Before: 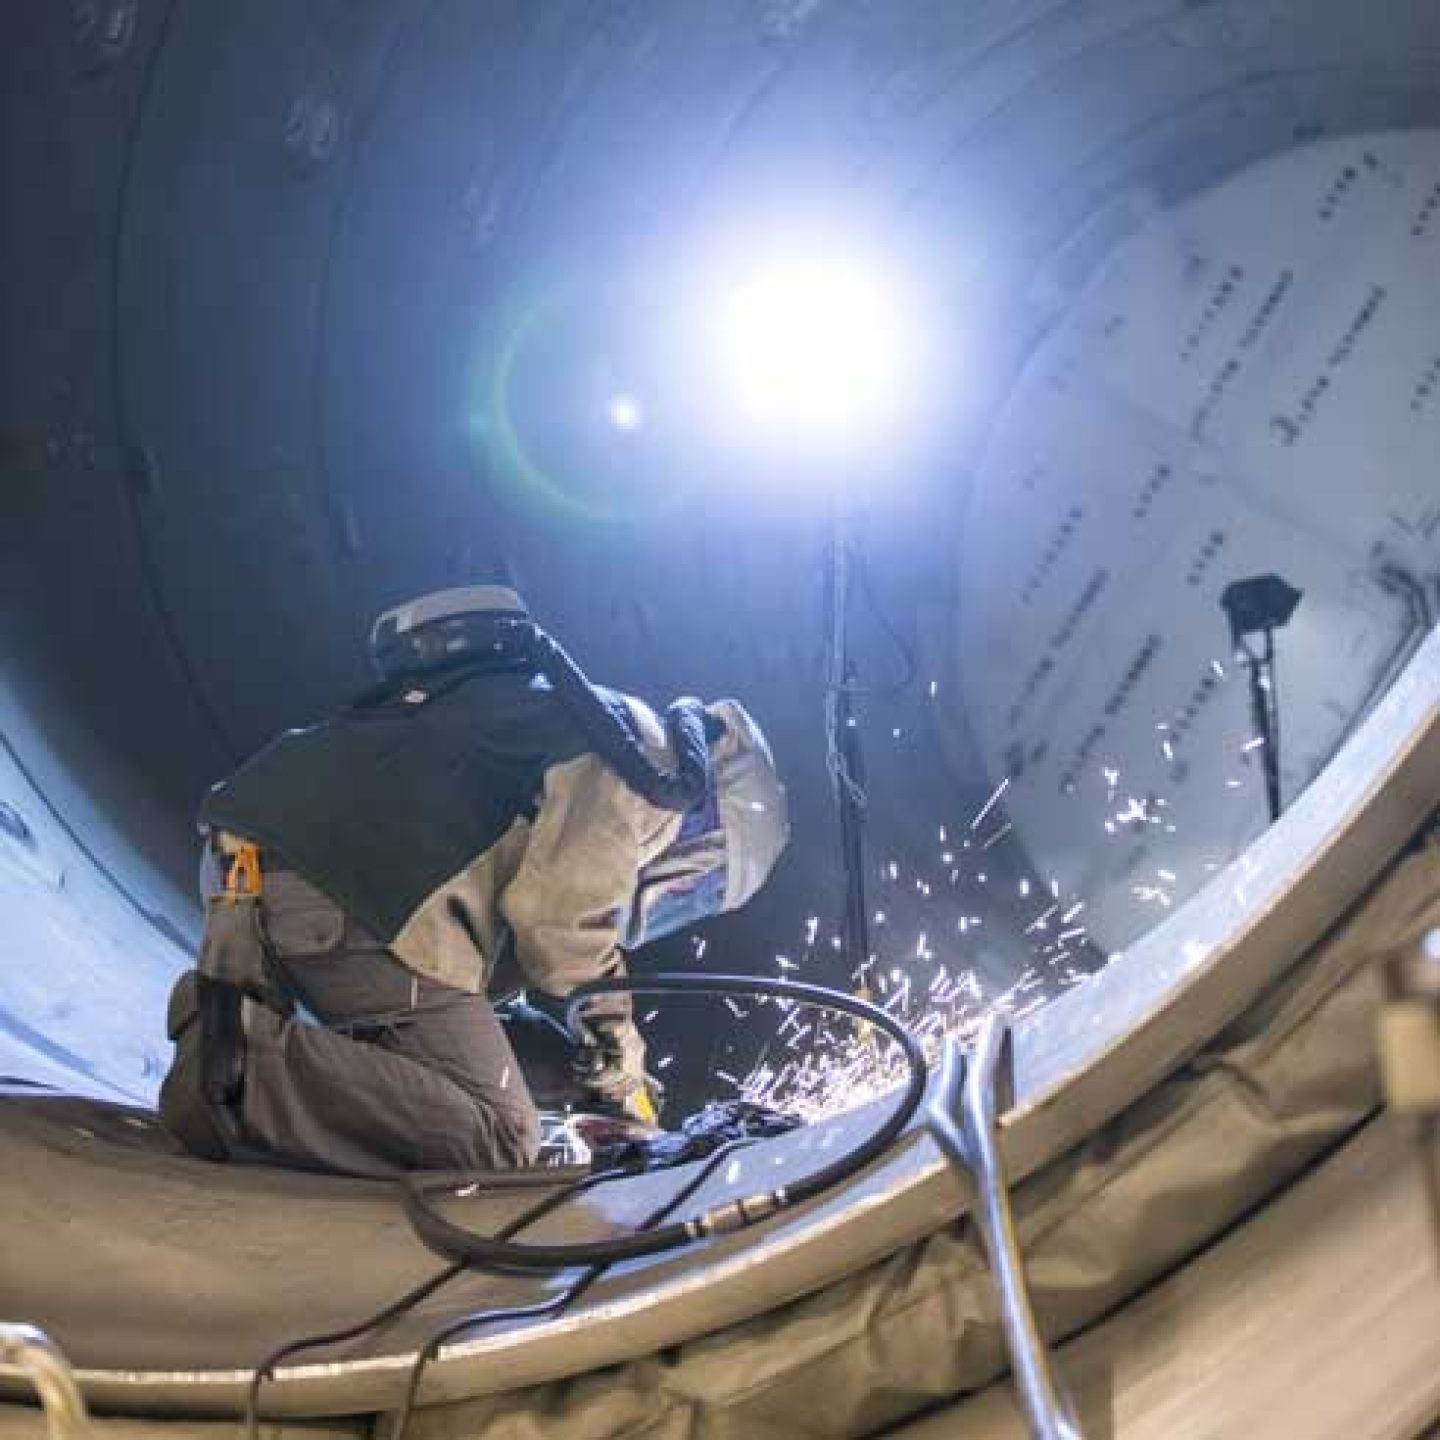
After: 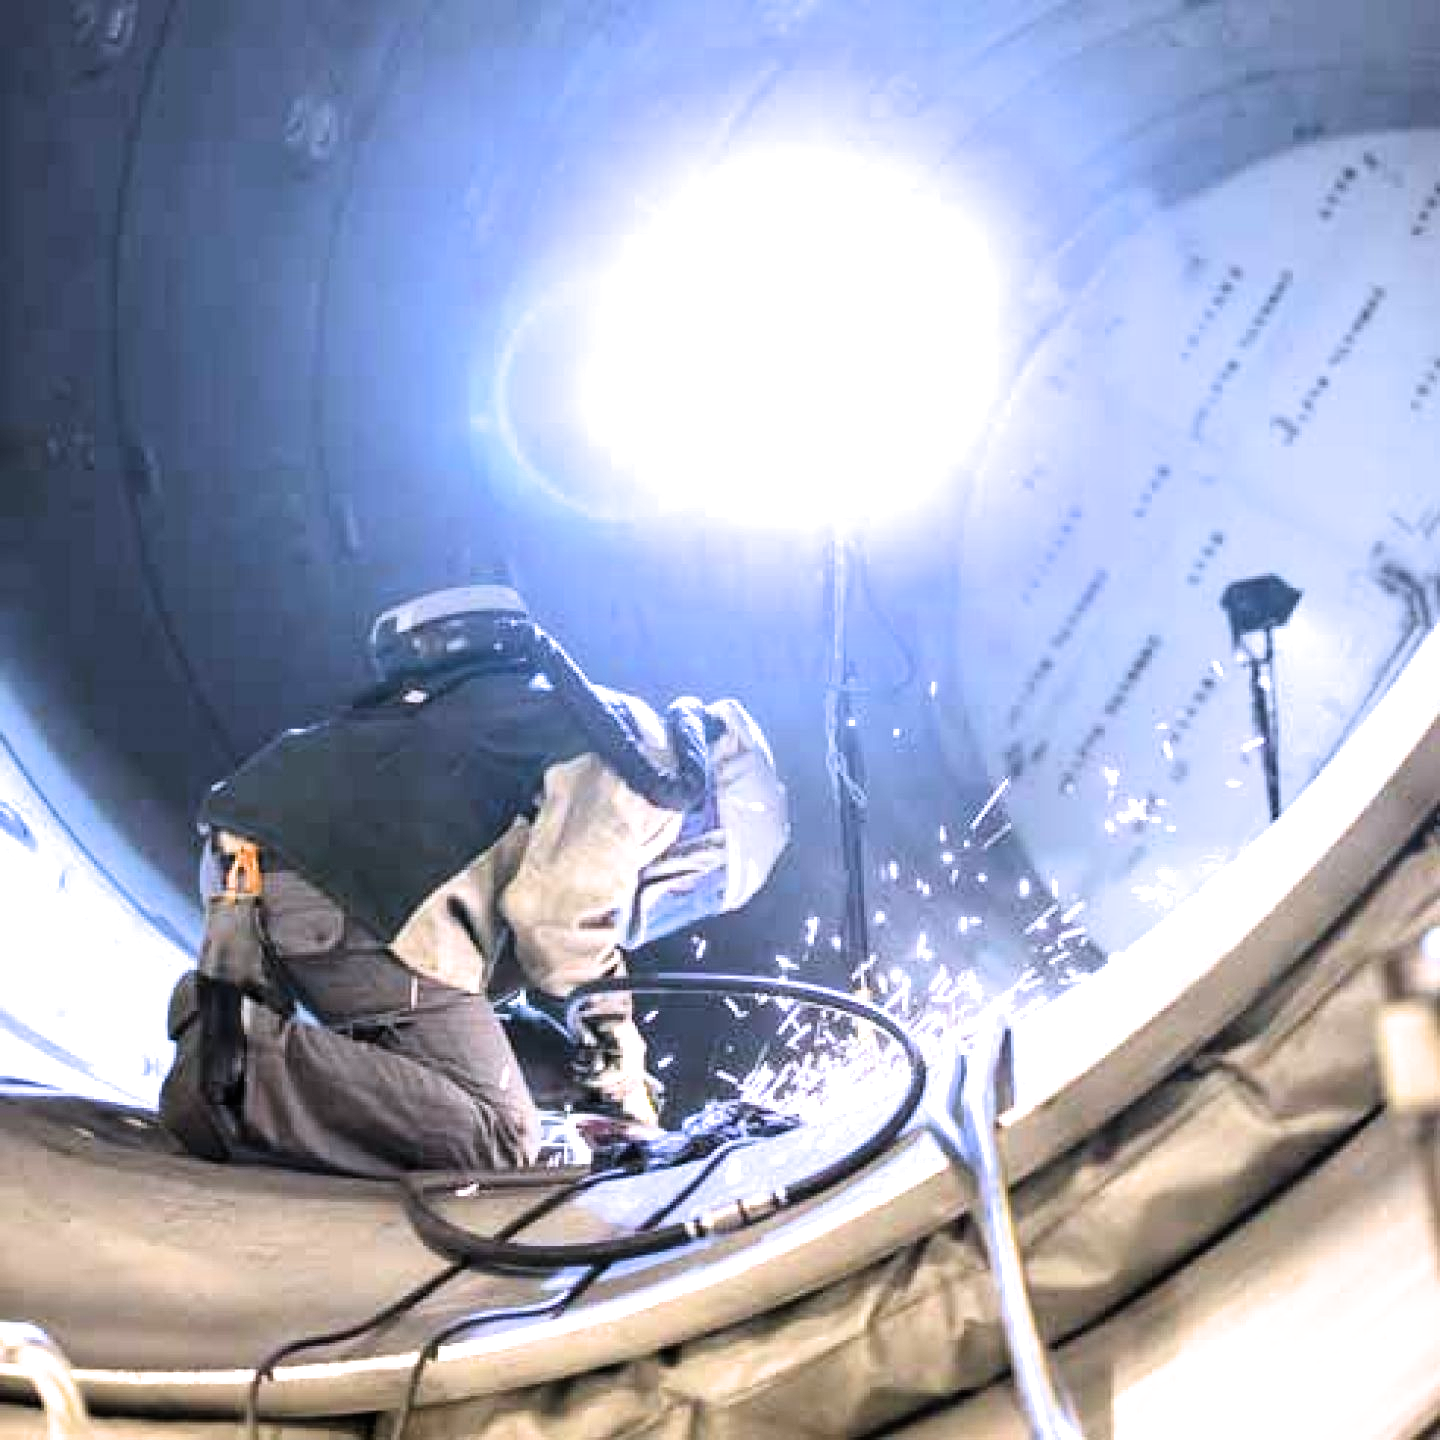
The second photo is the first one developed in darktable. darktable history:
exposure: black level correction 0, exposure 1.001 EV, compensate exposure bias true, compensate highlight preservation false
color calibration: illuminant as shot in camera, x 0.358, y 0.373, temperature 4628.91 K
filmic rgb: black relative exposure -6.48 EV, white relative exposure 2.42 EV, target white luminance 99.93%, hardness 5.3, latitude 0.91%, contrast 1.437, highlights saturation mix 2.56%, color science v6 (2022)
